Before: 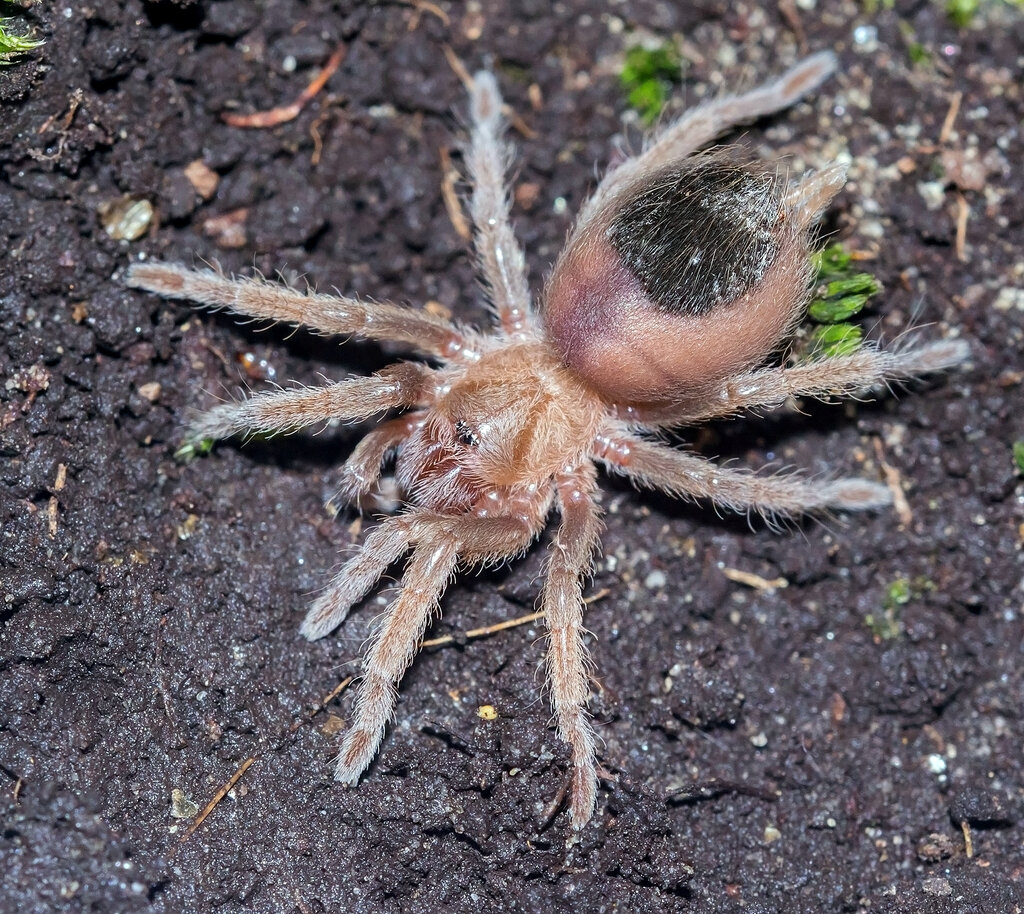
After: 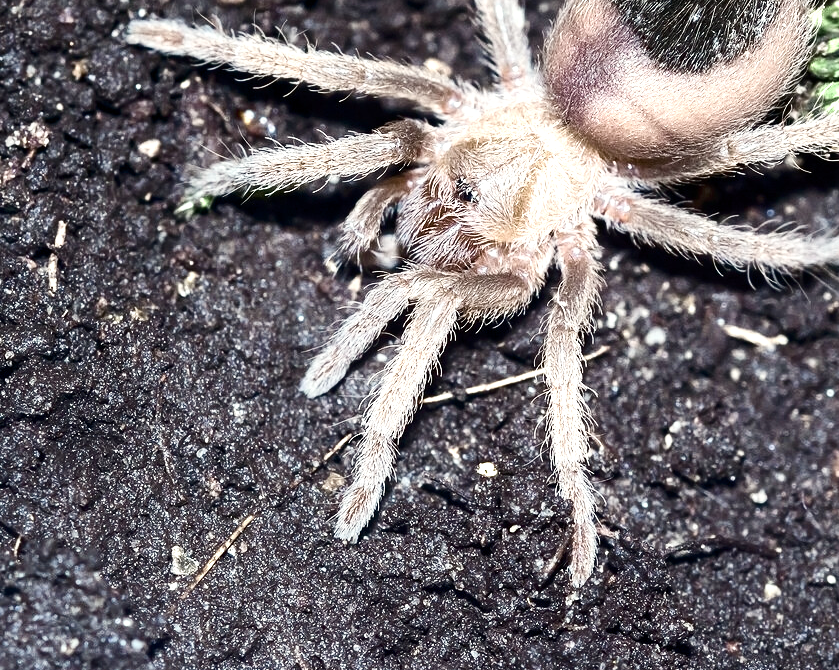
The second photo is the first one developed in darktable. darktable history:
contrast brightness saturation: contrast 0.292
color balance rgb: highlights gain › luminance 6.414%, highlights gain › chroma 2.514%, highlights gain › hue 88.21°, perceptual saturation grading › global saturation 20%, perceptual saturation grading › highlights -50.4%, perceptual saturation grading › shadows 30.018%, perceptual brilliance grading › global brilliance 10.867%, global vibrance 20%
crop: top 26.677%, right 17.995%
color zones: curves: ch0 [(0.25, 0.667) (0.758, 0.368)]; ch1 [(0.215, 0.245) (0.761, 0.373)]; ch2 [(0.247, 0.554) (0.761, 0.436)]
